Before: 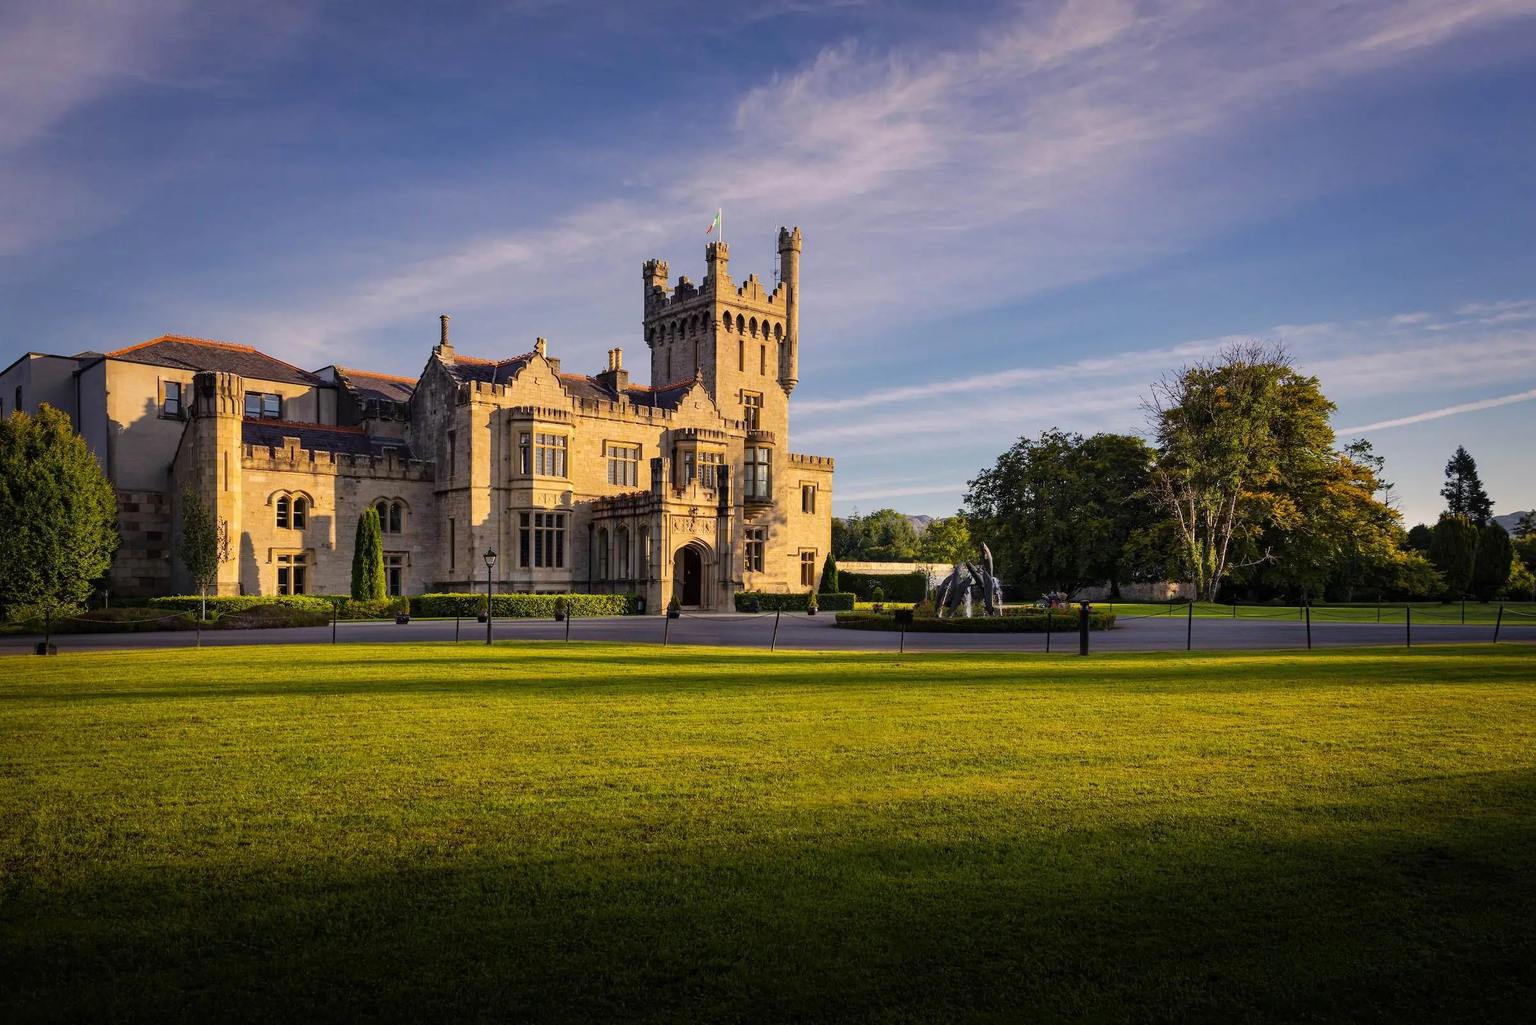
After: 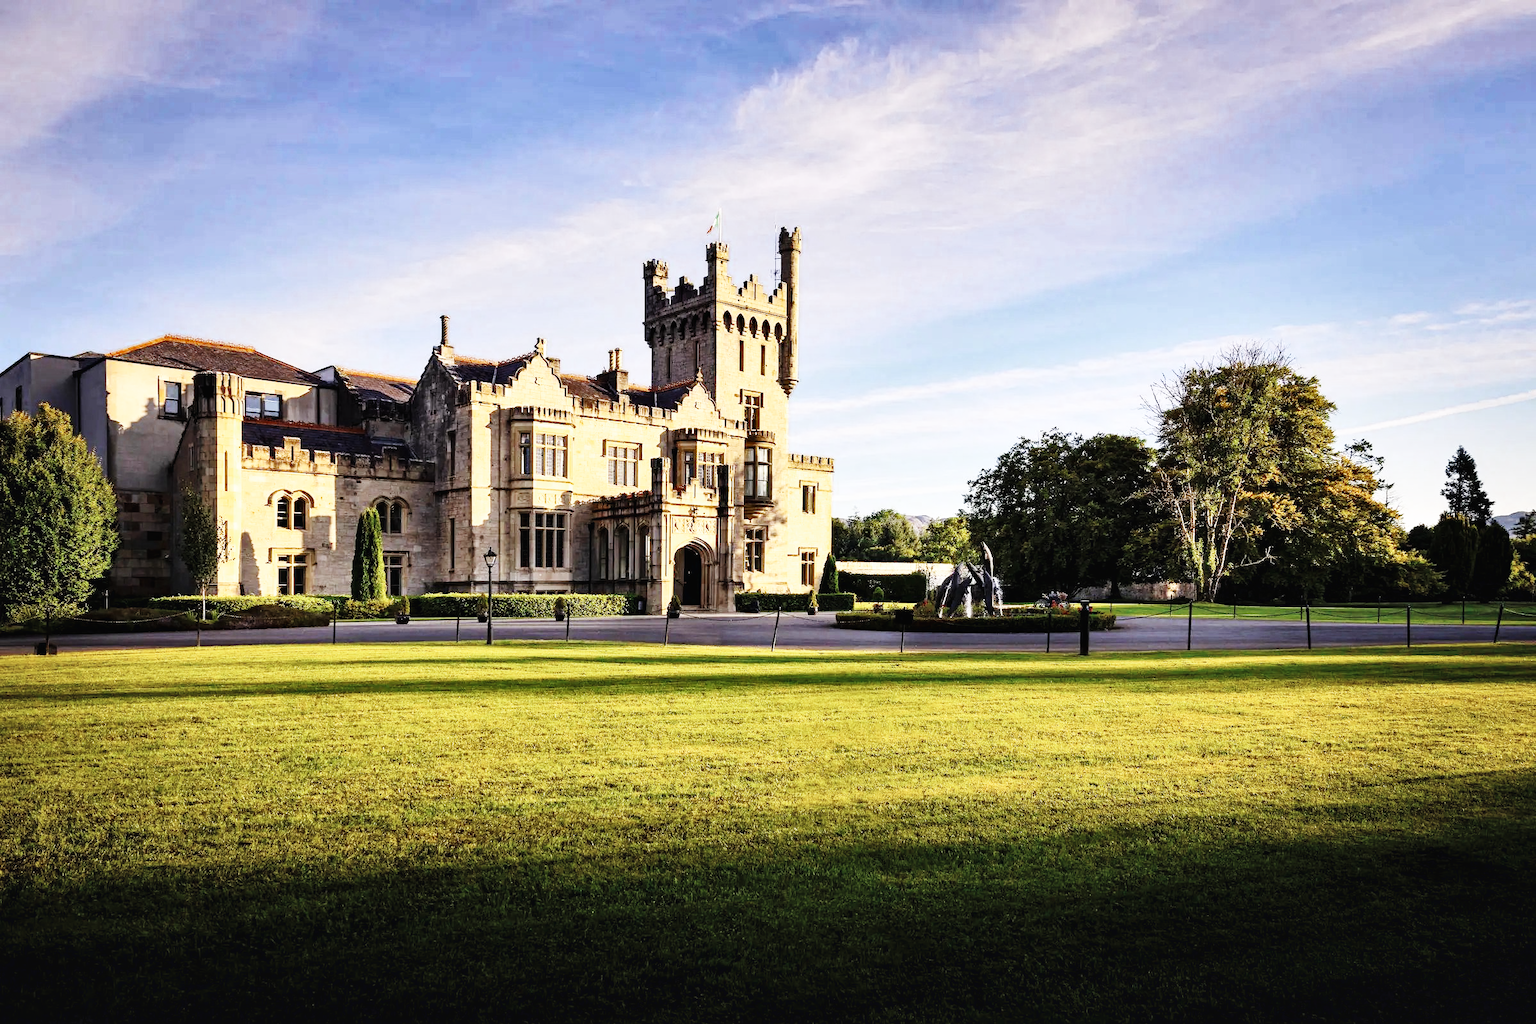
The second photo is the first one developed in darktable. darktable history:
tone equalizer: -8 EV -0.417 EV, -7 EV -0.389 EV, -6 EV -0.333 EV, -5 EV -0.222 EV, -3 EV 0.222 EV, -2 EV 0.333 EV, -1 EV 0.389 EV, +0 EV 0.417 EV, edges refinement/feathering 500, mask exposure compensation -1.57 EV, preserve details no
color zones: curves: ch0 [(0, 0.5) (0.125, 0.4) (0.25, 0.5) (0.375, 0.4) (0.5, 0.4) (0.625, 0.6) (0.75, 0.6) (0.875, 0.5)]; ch1 [(0, 0.35) (0.125, 0.45) (0.25, 0.35) (0.375, 0.35) (0.5, 0.35) (0.625, 0.35) (0.75, 0.45) (0.875, 0.35)]; ch2 [(0, 0.6) (0.125, 0.5) (0.25, 0.5) (0.375, 0.6) (0.5, 0.6) (0.625, 0.5) (0.75, 0.5) (0.875, 0.5)]
shadows and highlights: low approximation 0.01, soften with gaussian
base curve: curves: ch0 [(0, 0.003) (0.001, 0.002) (0.006, 0.004) (0.02, 0.022) (0.048, 0.086) (0.094, 0.234) (0.162, 0.431) (0.258, 0.629) (0.385, 0.8) (0.548, 0.918) (0.751, 0.988) (1, 1)], preserve colors none
